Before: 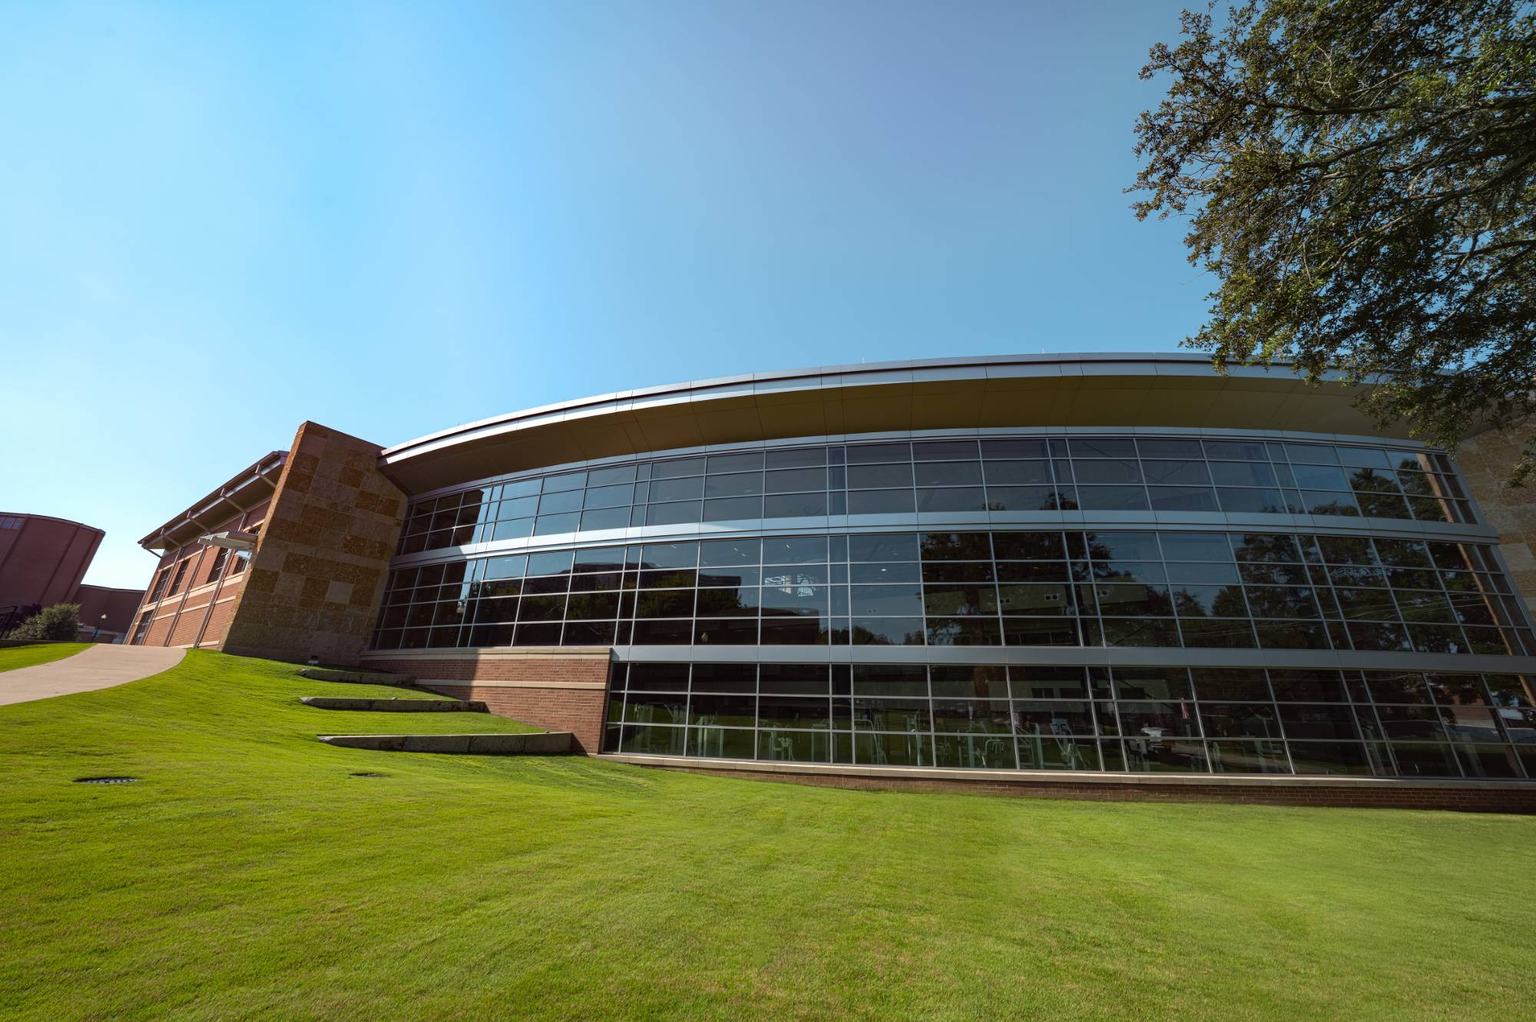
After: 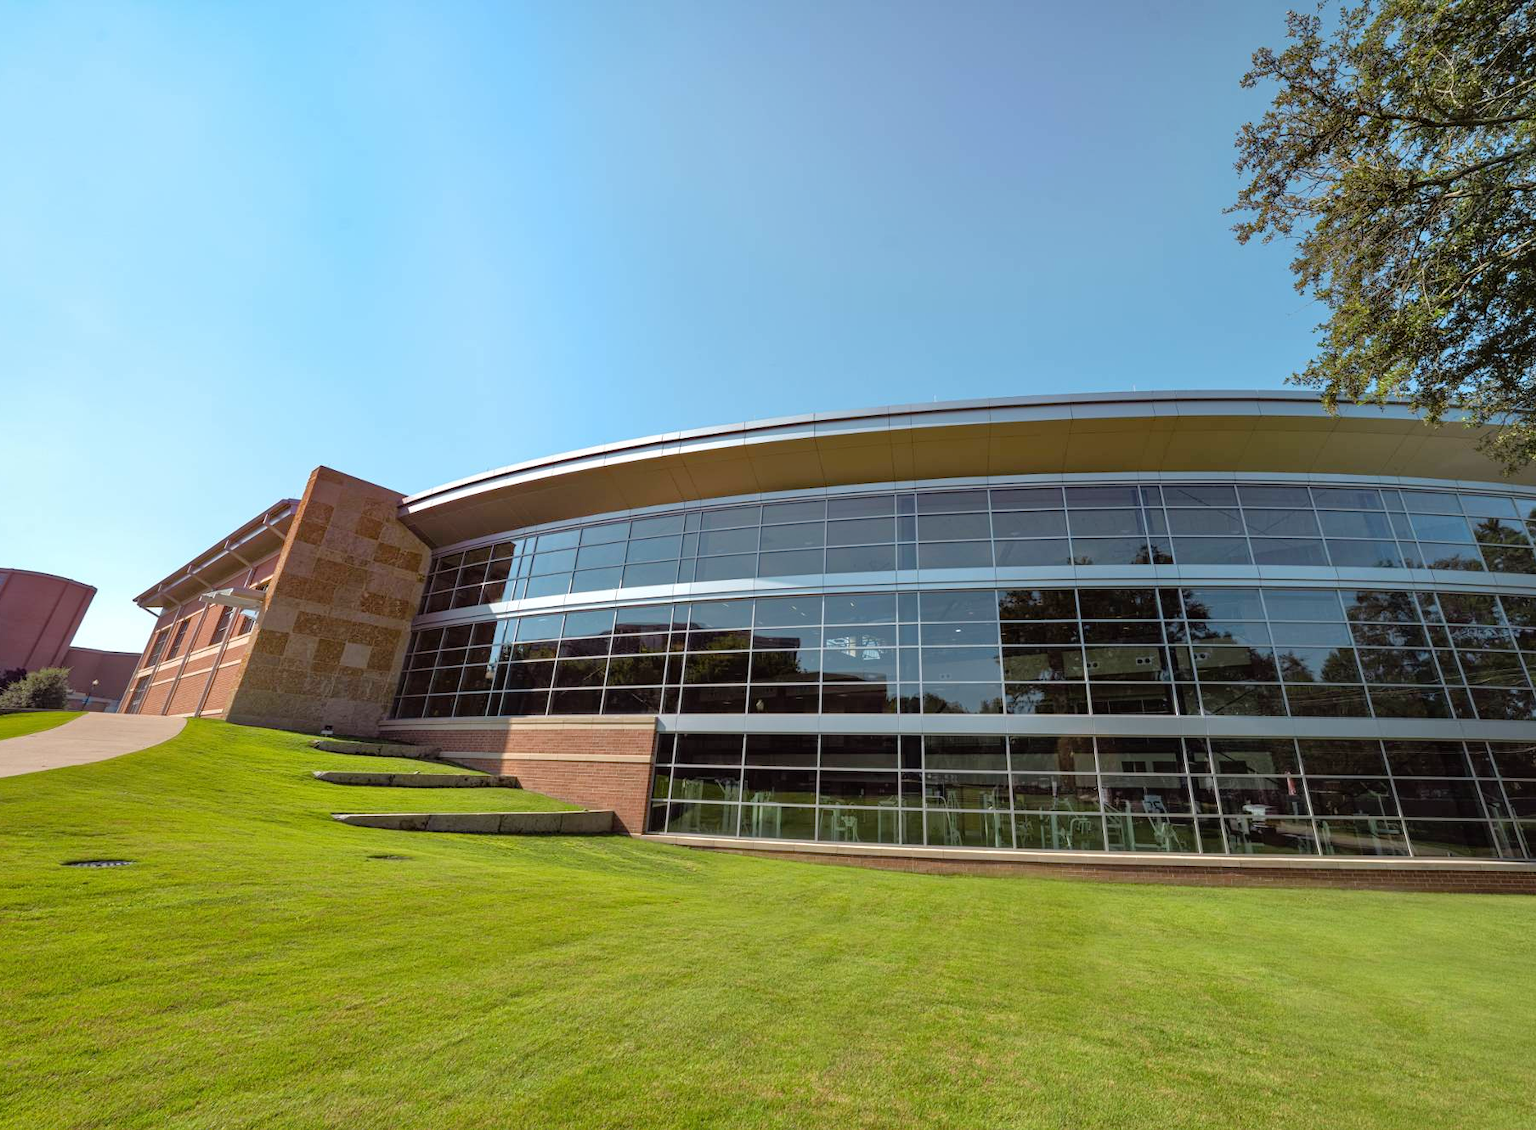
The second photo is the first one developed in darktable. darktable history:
crop and rotate: left 1.159%, right 8.432%
tone equalizer: -7 EV 0.154 EV, -6 EV 0.615 EV, -5 EV 1.13 EV, -4 EV 1.32 EV, -3 EV 1.16 EV, -2 EV 0.6 EV, -1 EV 0.151 EV
